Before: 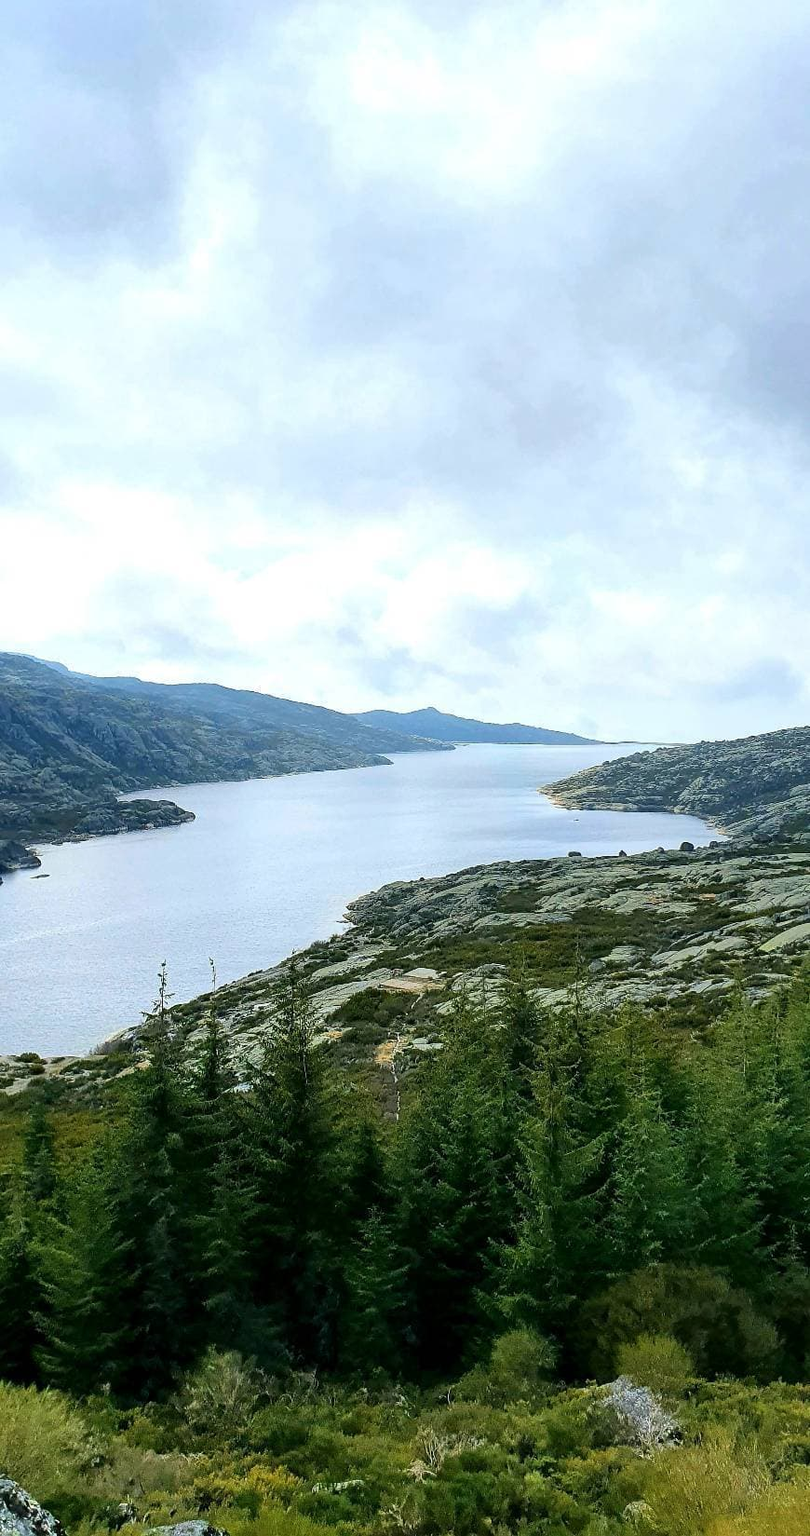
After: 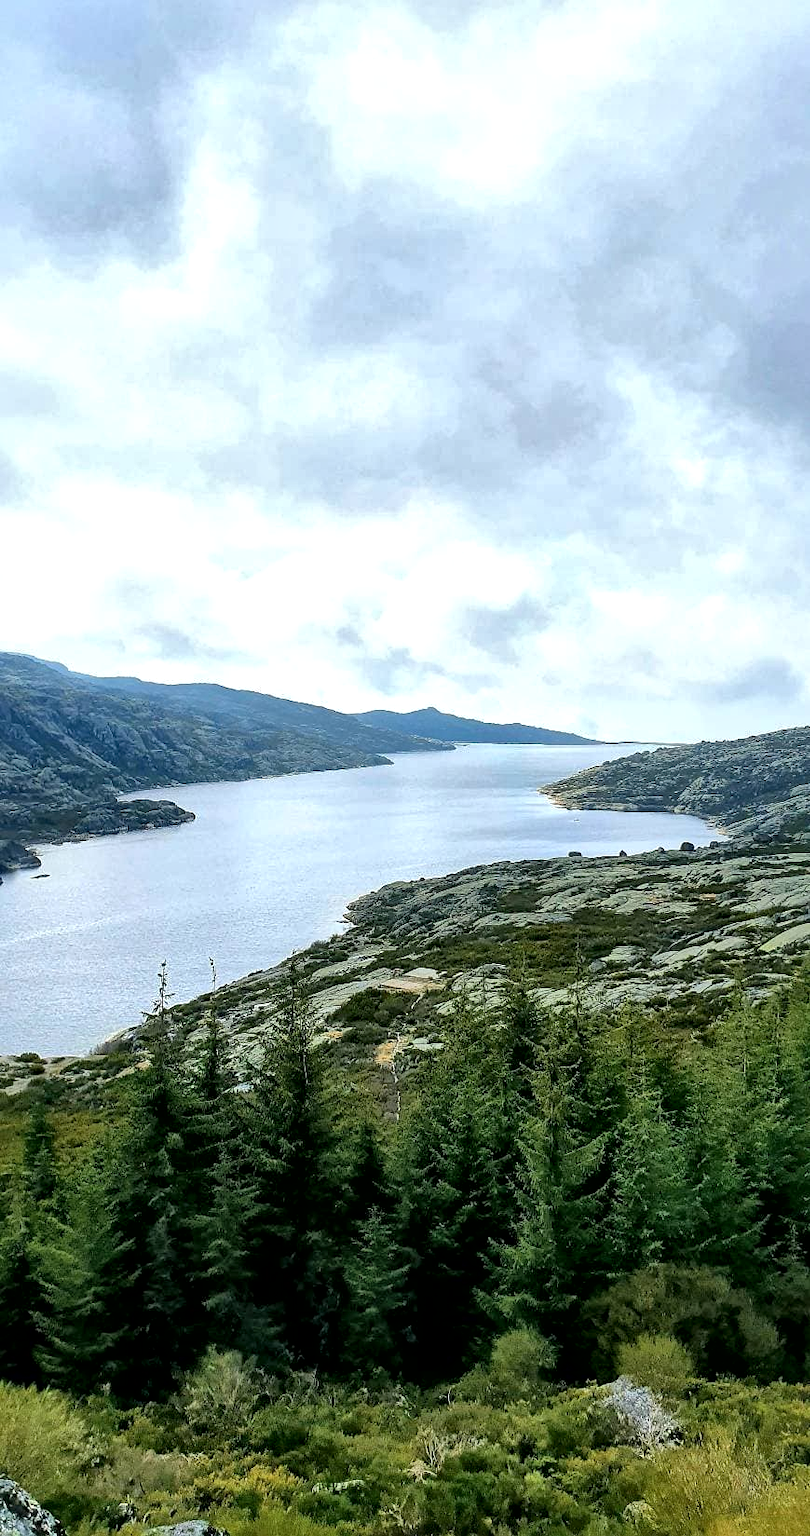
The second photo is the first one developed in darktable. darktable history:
levels: levels [0, 0.492, 0.984]
shadows and highlights: shadows 25.14, highlights -24.18
local contrast: mode bilateral grid, contrast 21, coarseness 49, detail 178%, midtone range 0.2
